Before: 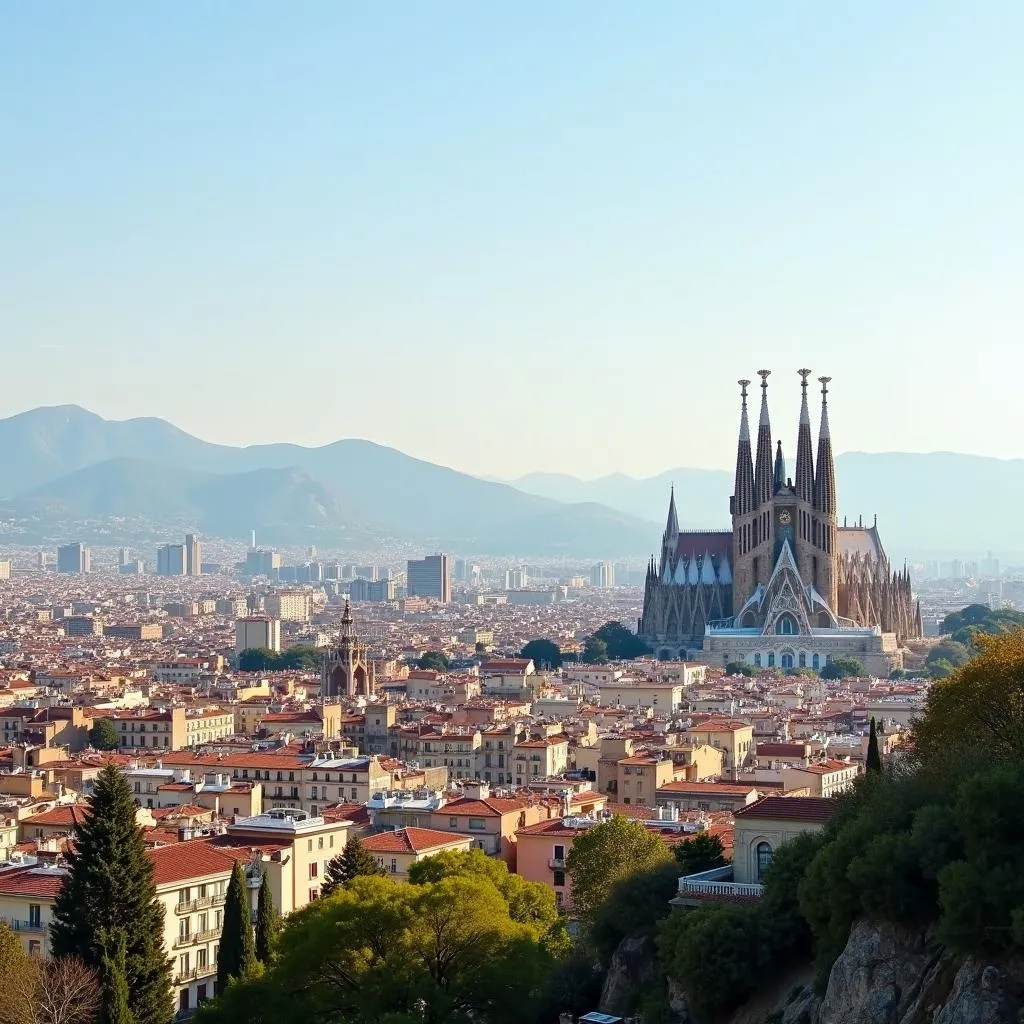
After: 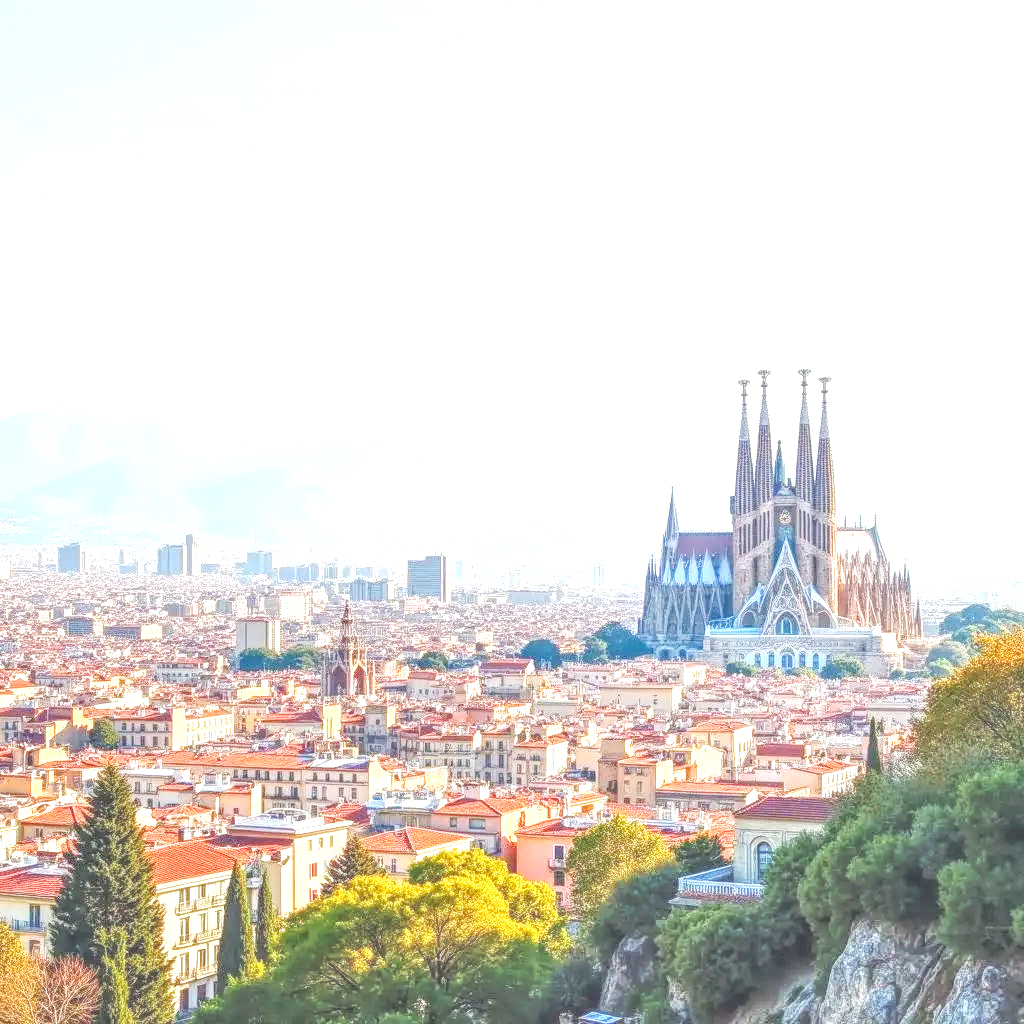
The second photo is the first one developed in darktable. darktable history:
tone equalizer: -8 EV 1.03 EV, -7 EV 1.03 EV, -6 EV 1 EV, -5 EV 0.976 EV, -4 EV 1 EV, -3 EV 0.734 EV, -2 EV 0.49 EV, -1 EV 0.234 EV
exposure: black level correction 0, exposure 1.199 EV, compensate highlight preservation false
local contrast: highlights 20%, shadows 30%, detail 201%, midtone range 0.2
tone curve: curves: ch0 [(0, 0) (0.003, 0.018) (0.011, 0.019) (0.025, 0.024) (0.044, 0.037) (0.069, 0.053) (0.1, 0.075) (0.136, 0.105) (0.177, 0.136) (0.224, 0.179) (0.277, 0.244) (0.335, 0.319) (0.399, 0.4) (0.468, 0.495) (0.543, 0.58) (0.623, 0.671) (0.709, 0.757) (0.801, 0.838) (0.898, 0.913) (1, 1)], preserve colors none
